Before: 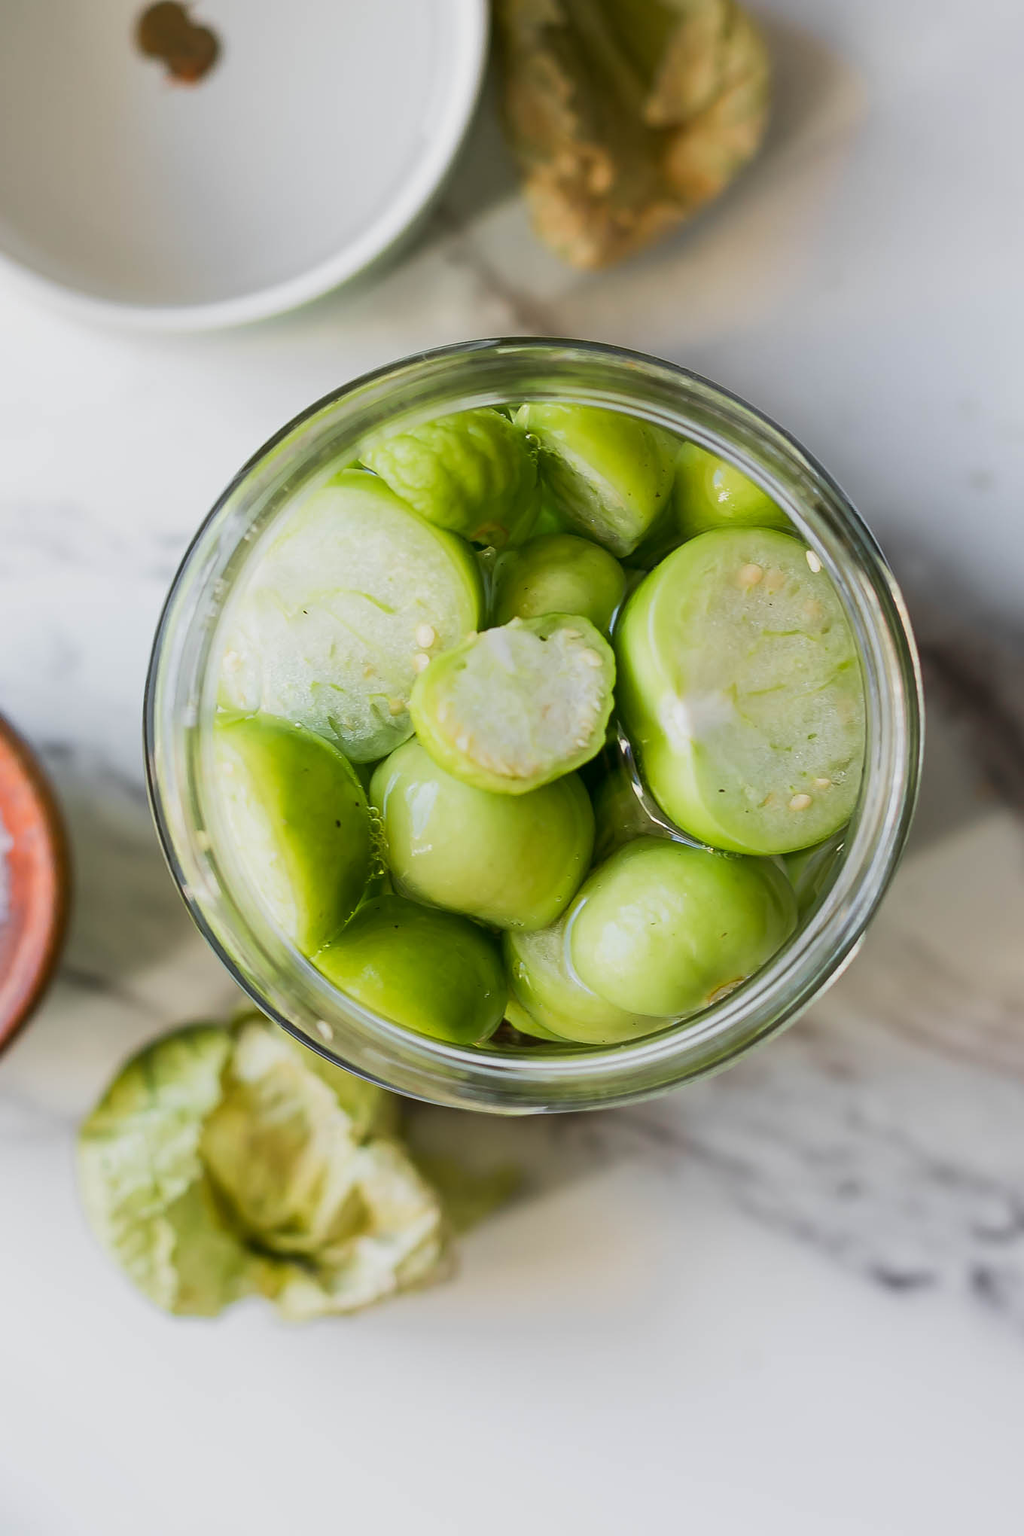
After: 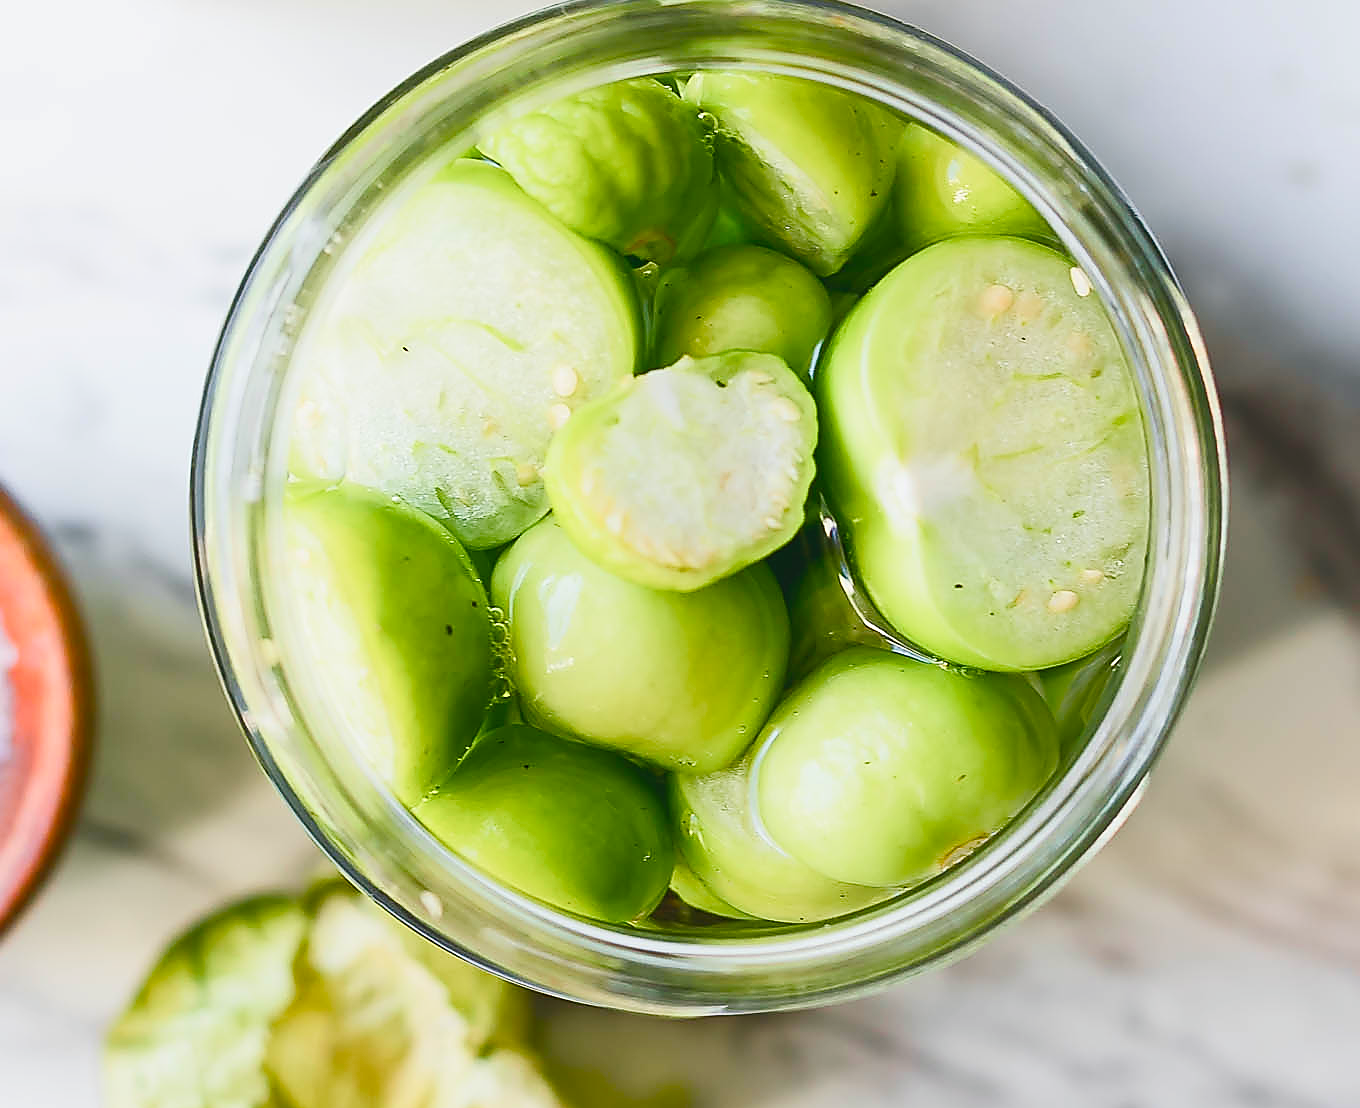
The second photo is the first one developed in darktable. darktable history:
exposure: black level correction -0.006, exposure 0.067 EV, compensate highlight preservation false
color balance rgb: shadows lift › chroma 2.006%, shadows lift › hue 215.71°, perceptual saturation grading › global saturation 0.614%, perceptual saturation grading › highlights -33.739%, perceptual saturation grading › mid-tones 14.945%, perceptual saturation grading › shadows 49.075%, global vibrance 20%
crop and rotate: top 22.775%, bottom 22.897%
contrast brightness saturation: contrast 0.202, brightness 0.155, saturation 0.216
sharpen: radius 1.426, amount 1.255, threshold 0.84
